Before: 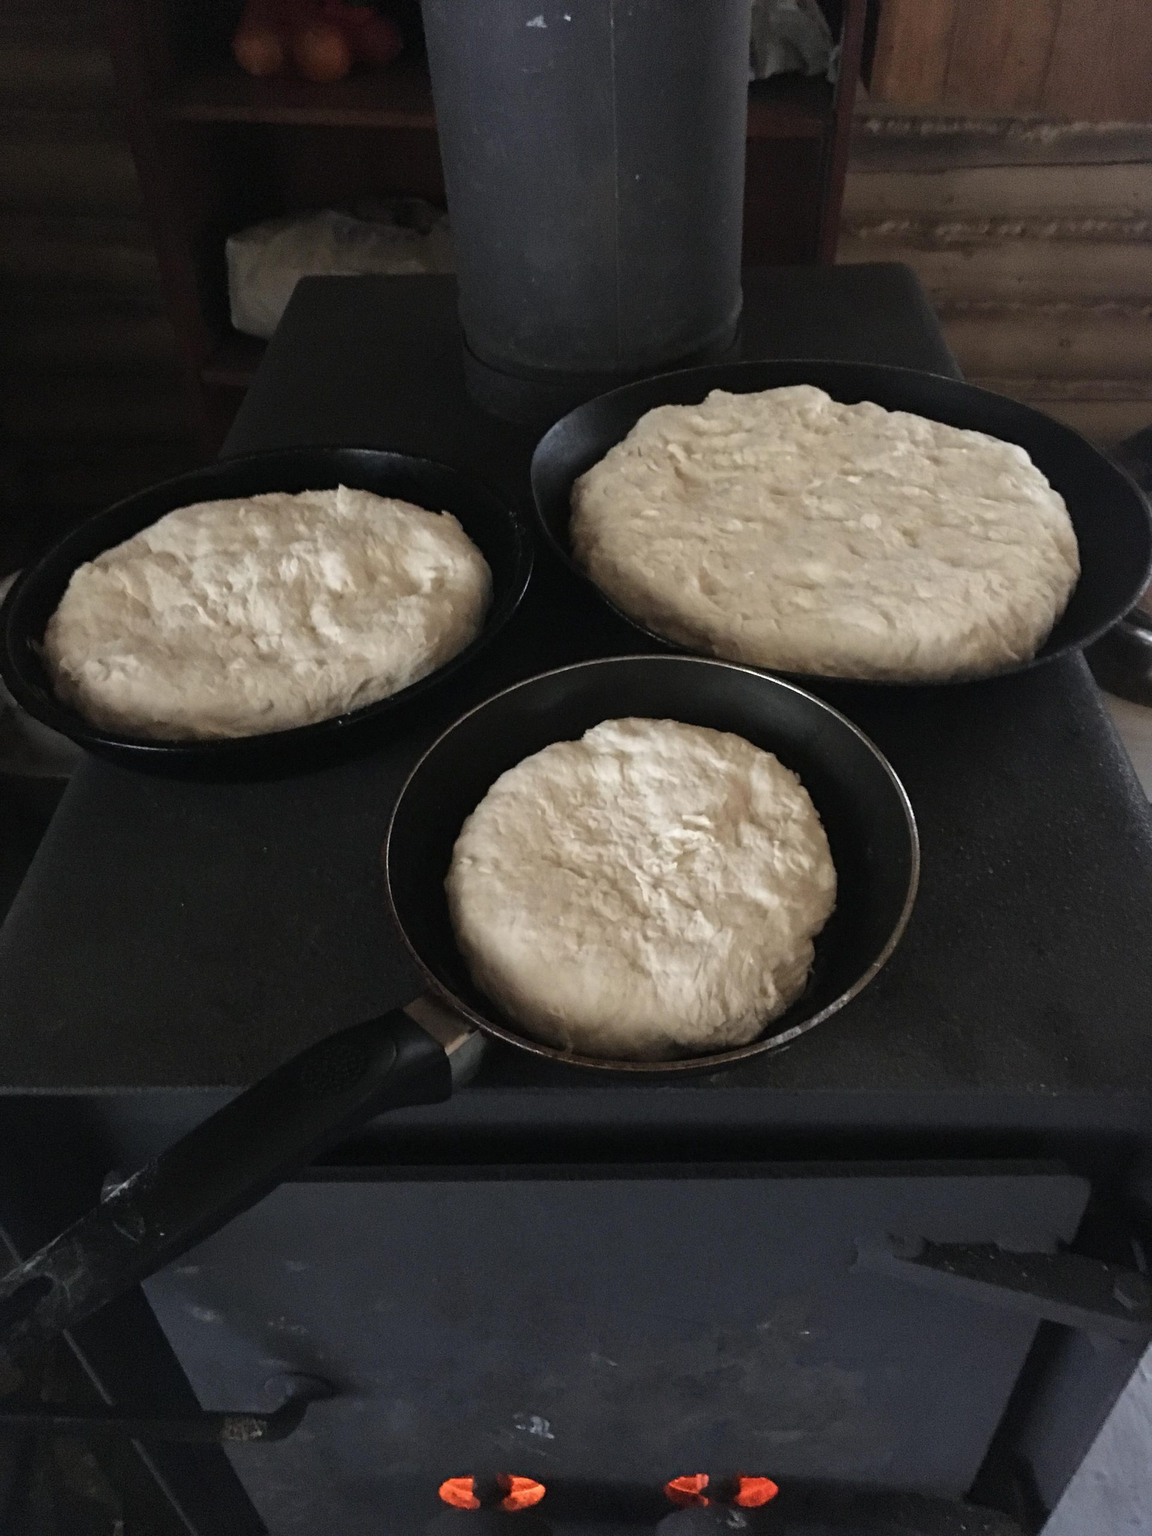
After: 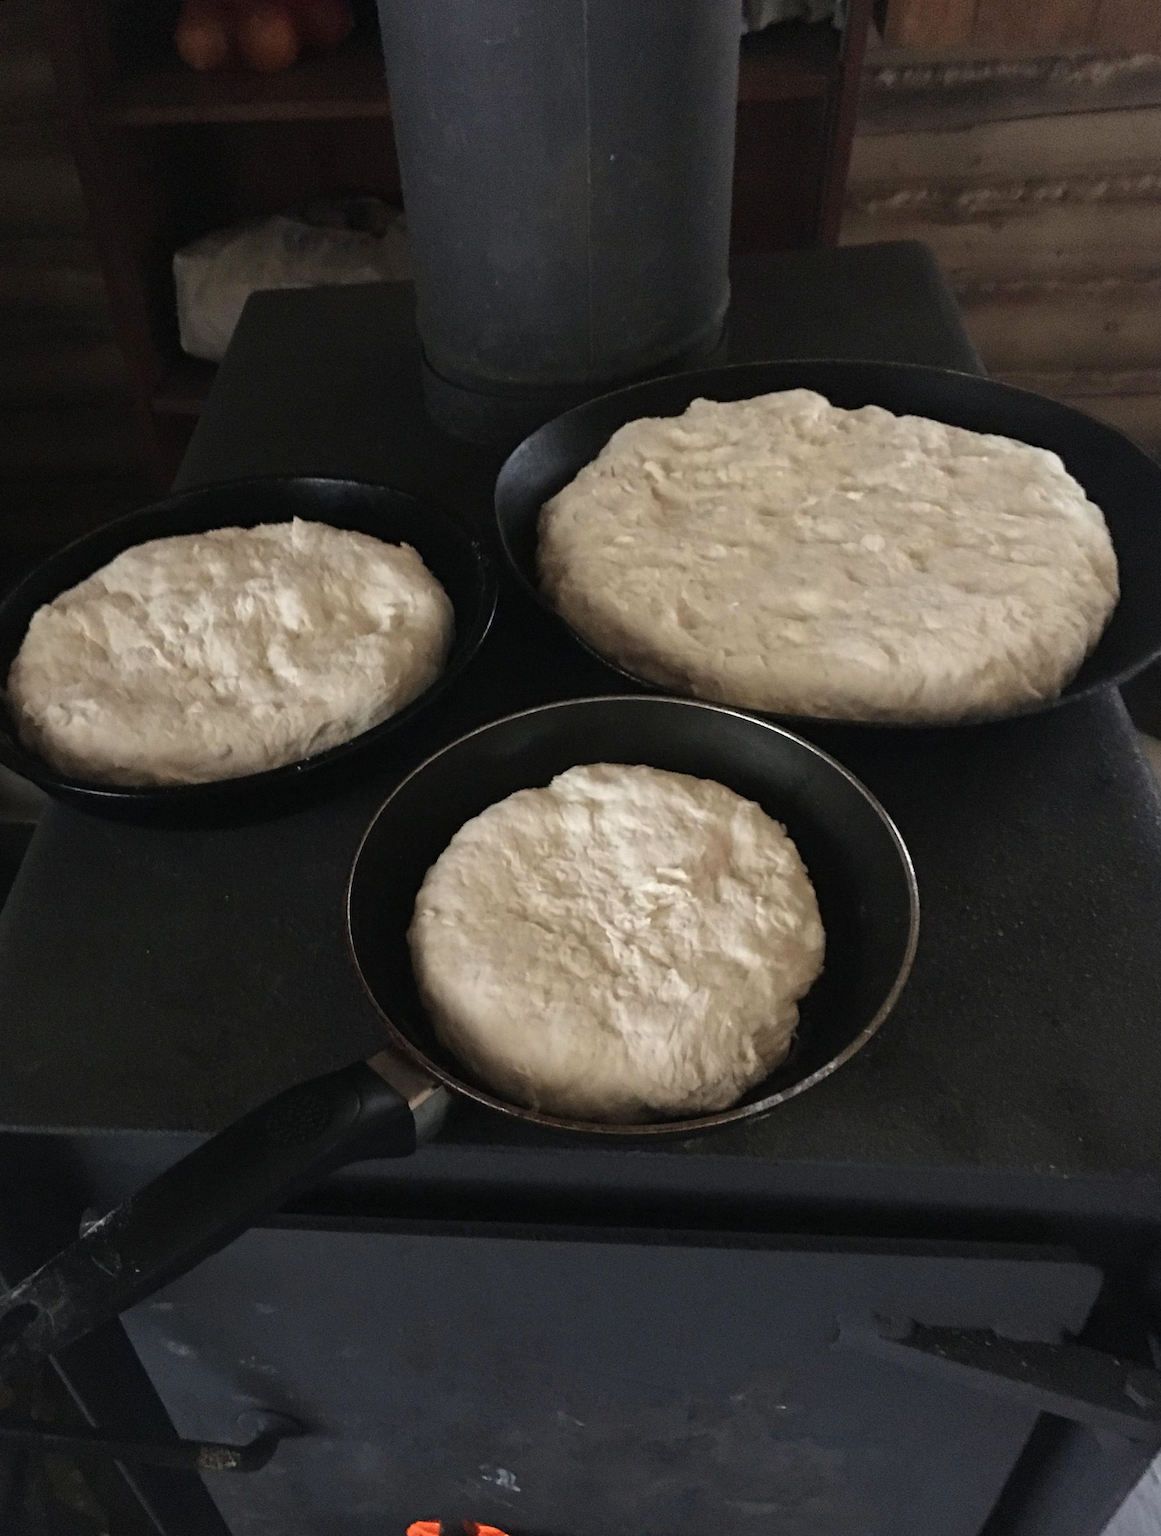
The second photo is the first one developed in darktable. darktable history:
white balance: red 1.009, blue 0.985
rotate and perspective: rotation 0.062°, lens shift (vertical) 0.115, lens shift (horizontal) -0.133, crop left 0.047, crop right 0.94, crop top 0.061, crop bottom 0.94
